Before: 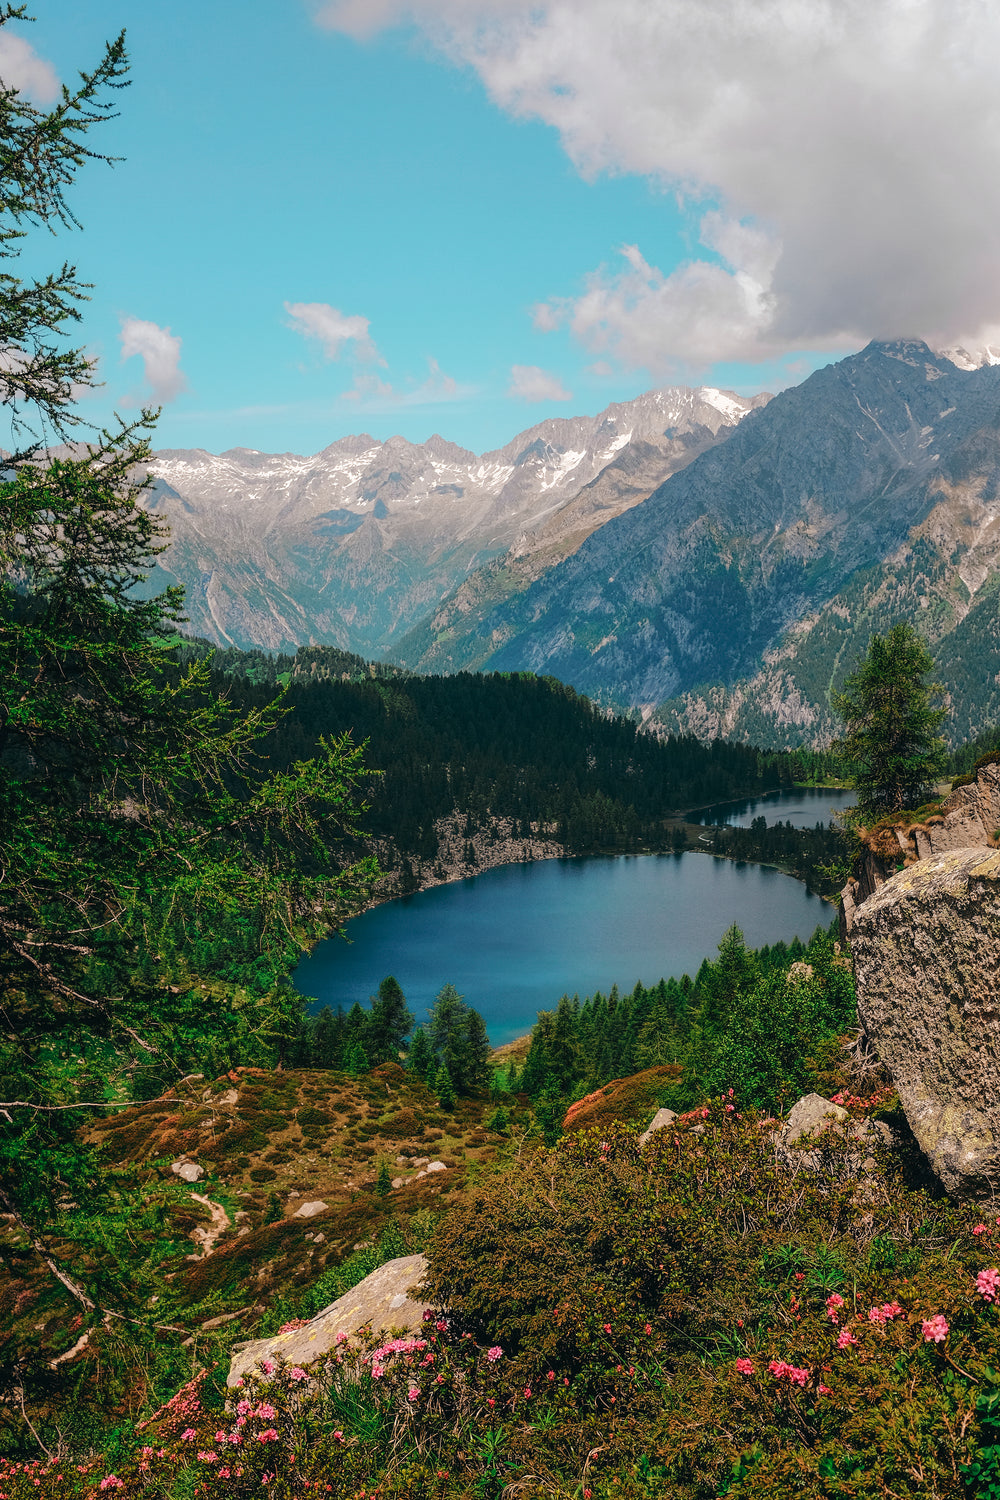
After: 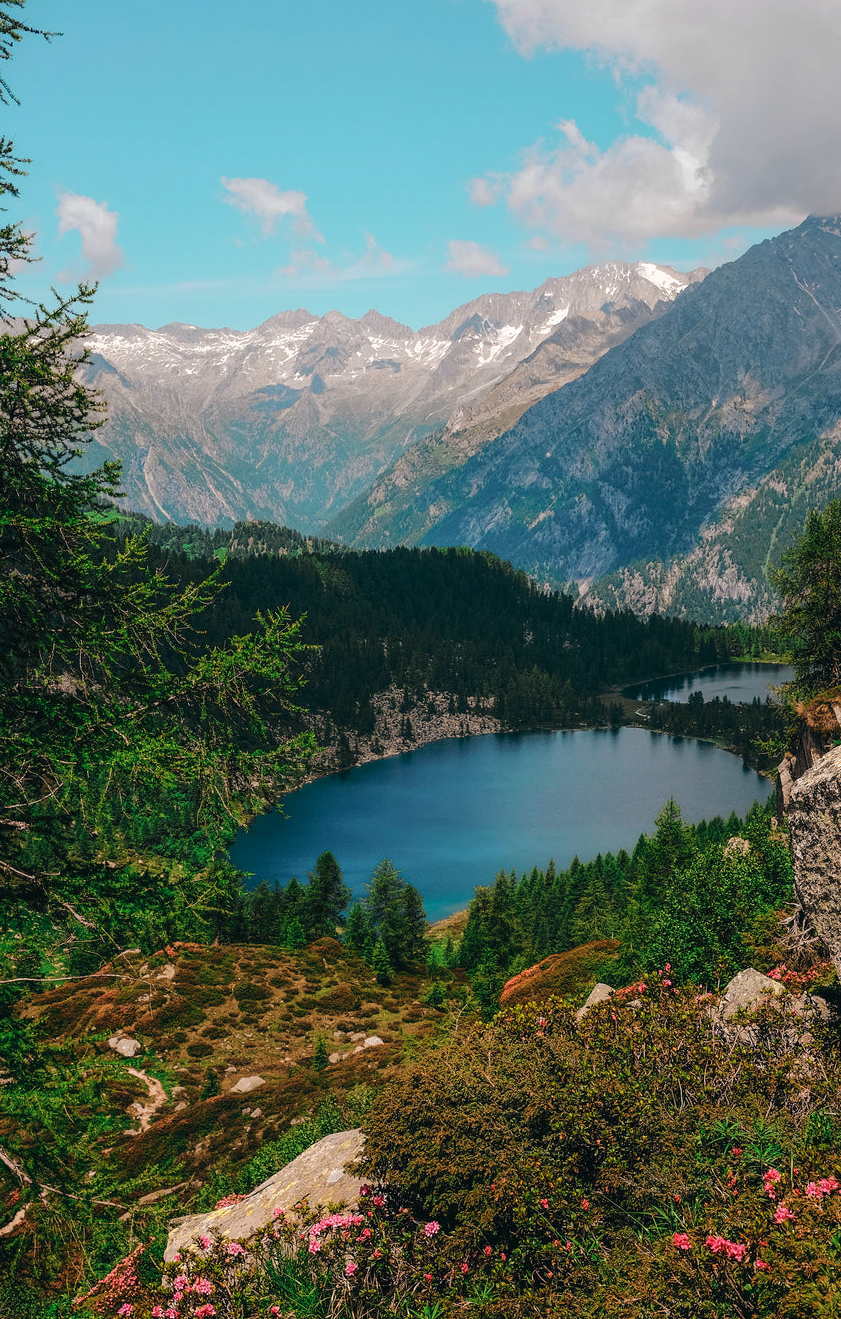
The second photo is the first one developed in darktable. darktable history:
crop: left 6.304%, top 8.339%, right 9.539%, bottom 3.671%
tone equalizer: on, module defaults
